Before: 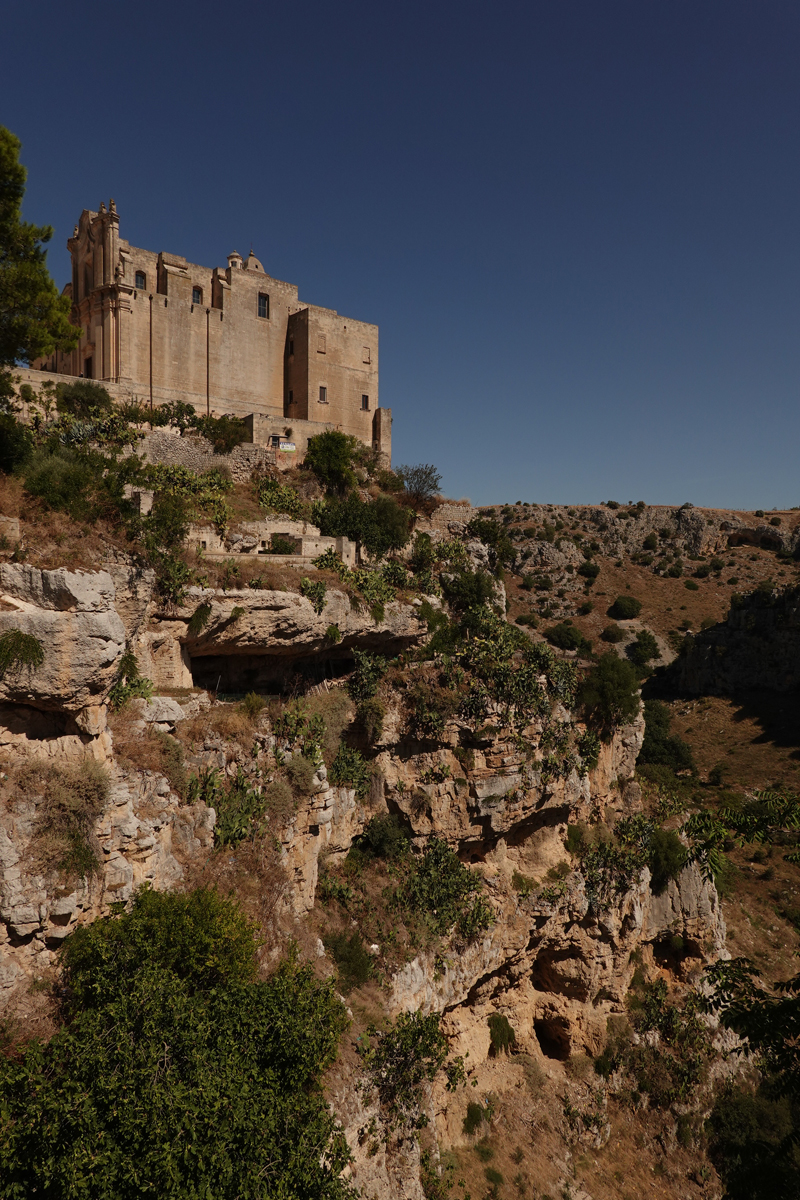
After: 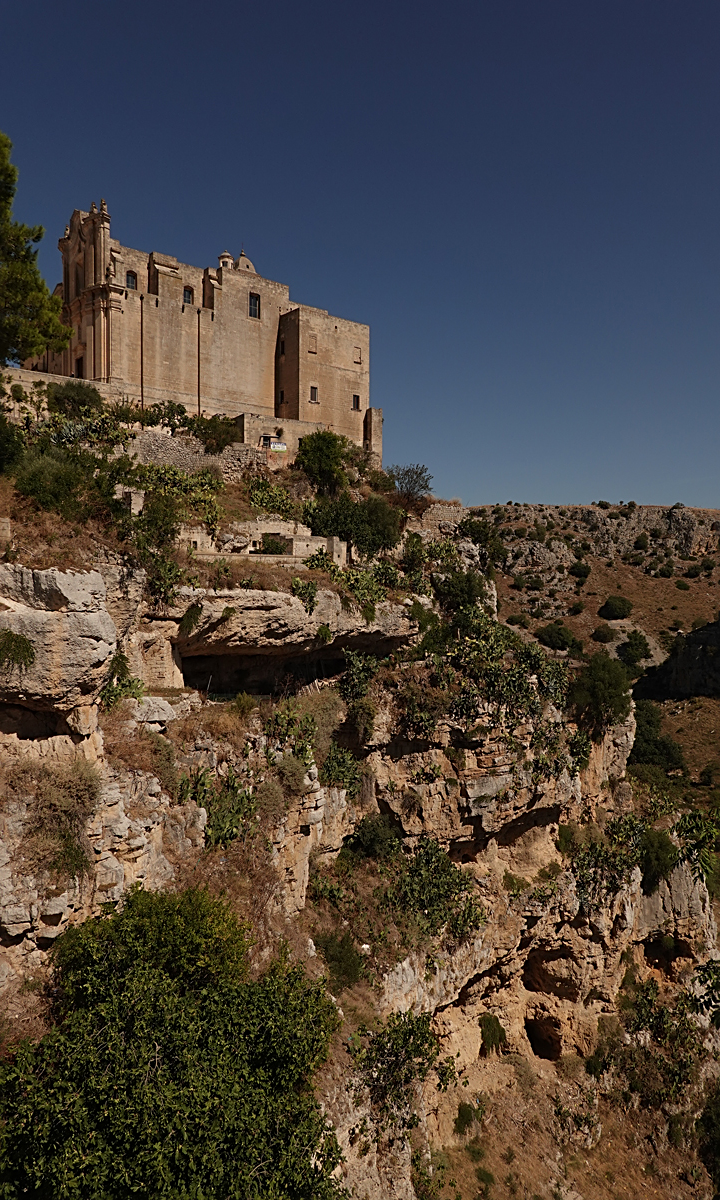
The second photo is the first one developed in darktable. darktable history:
crop and rotate: left 1.129%, right 8.795%
sharpen: on, module defaults
